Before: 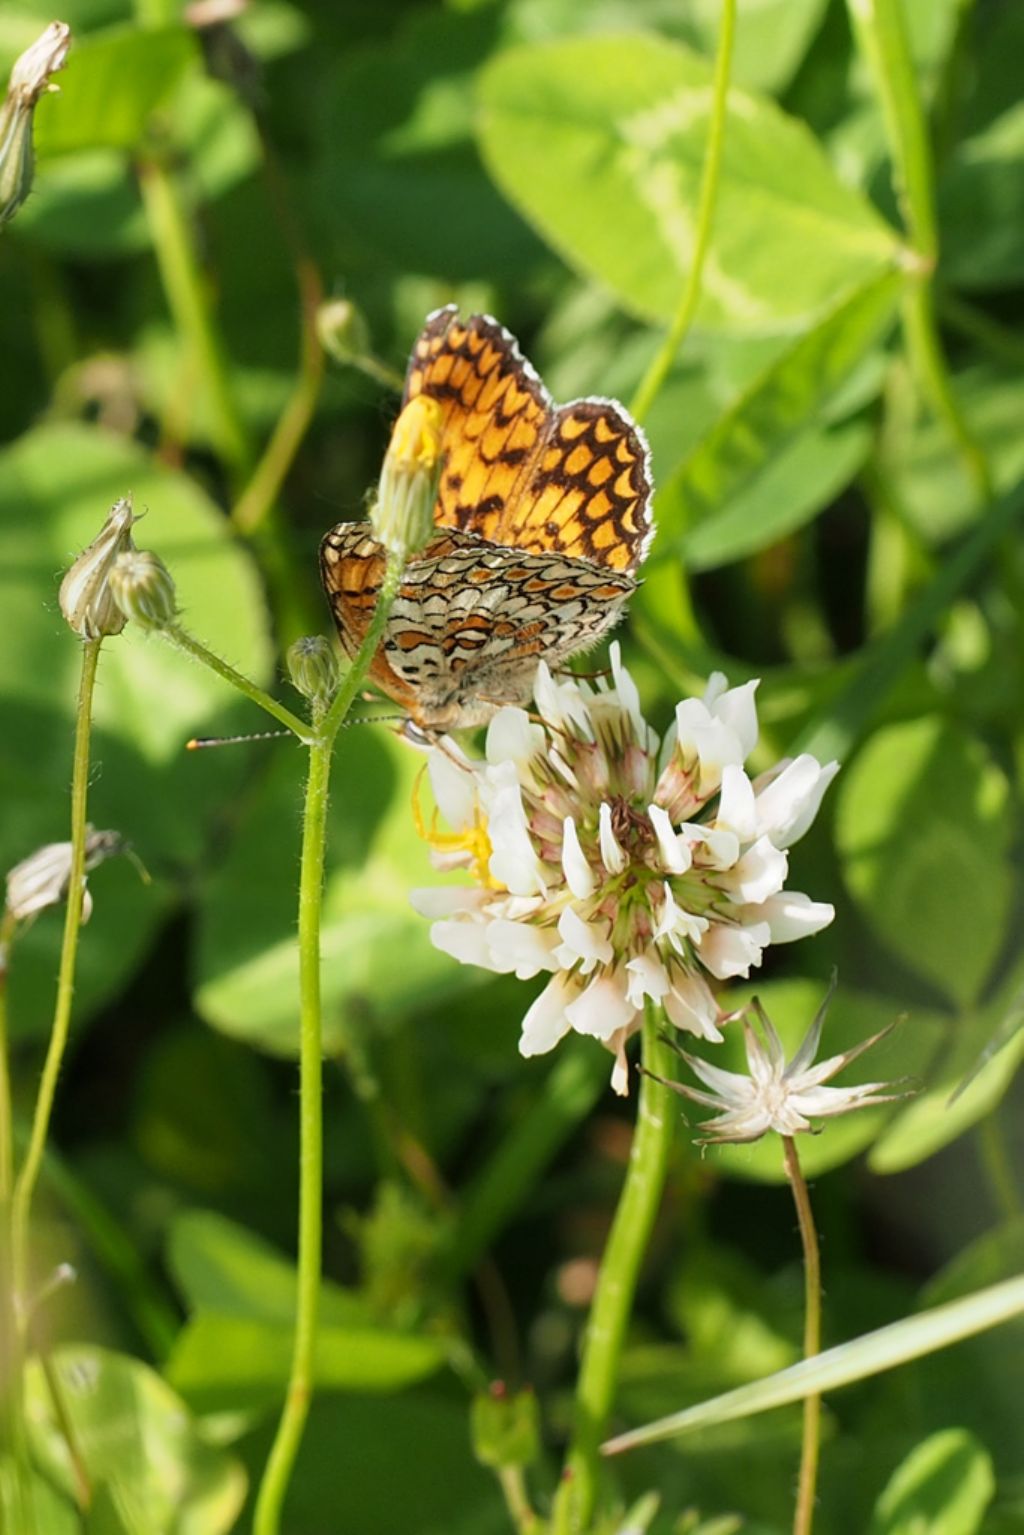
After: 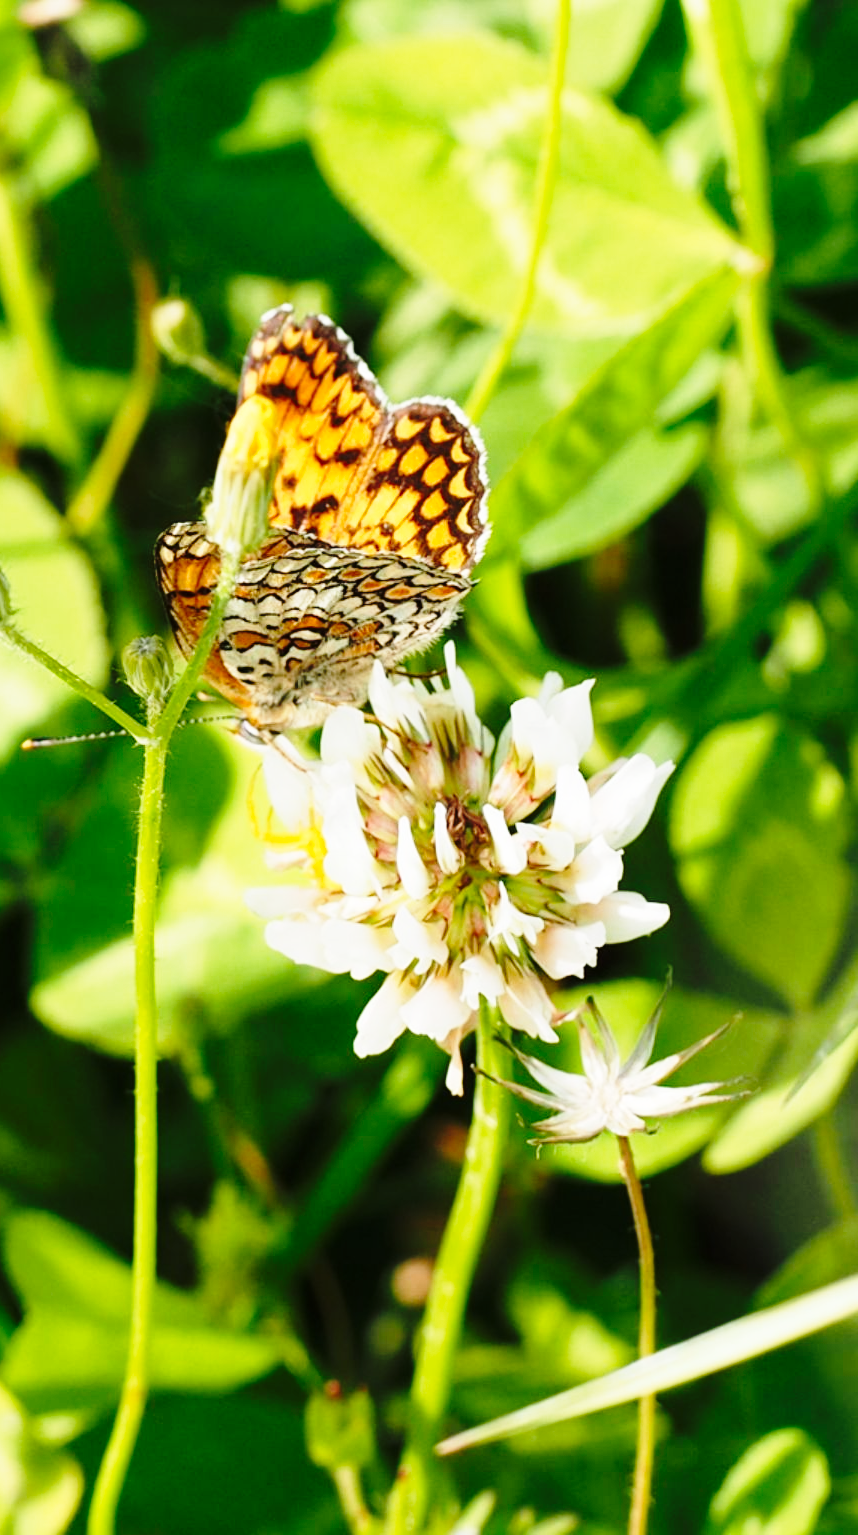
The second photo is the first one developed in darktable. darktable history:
crop: left 16.145%
base curve: curves: ch0 [(0, 0) (0.04, 0.03) (0.133, 0.232) (0.448, 0.748) (0.843, 0.968) (1, 1)], preserve colors none
